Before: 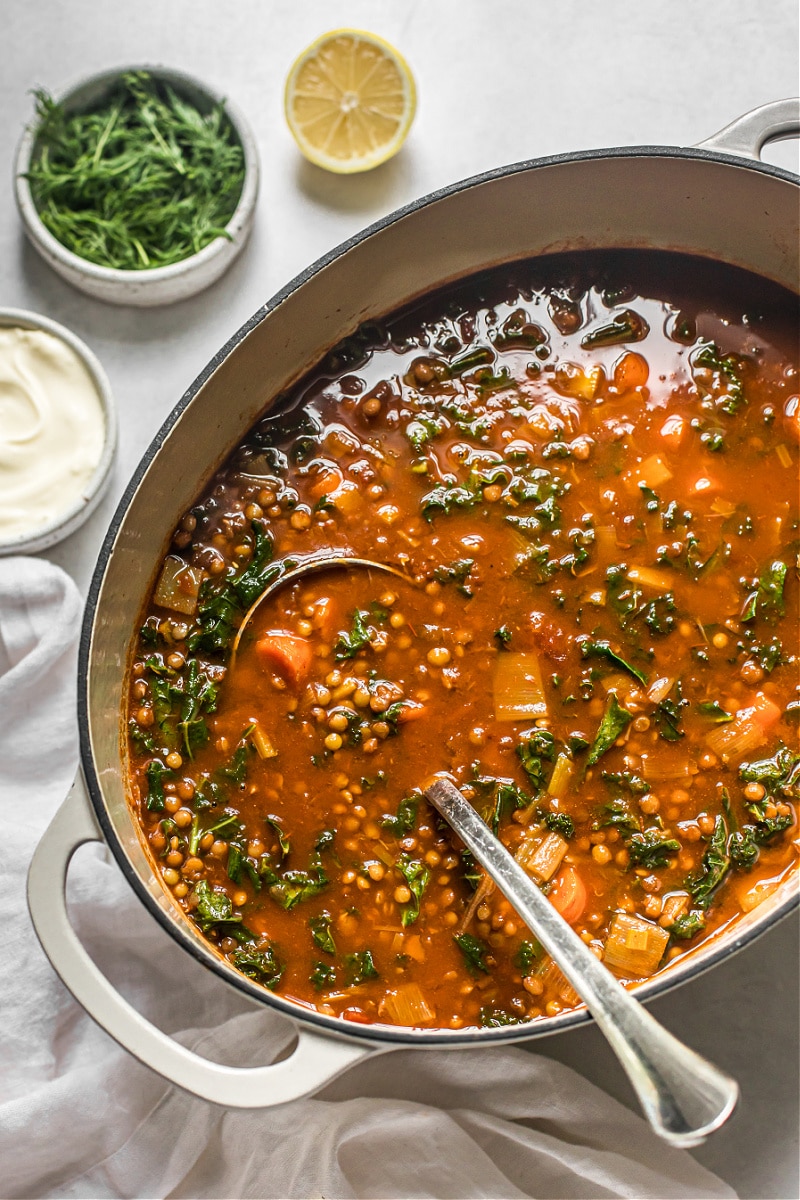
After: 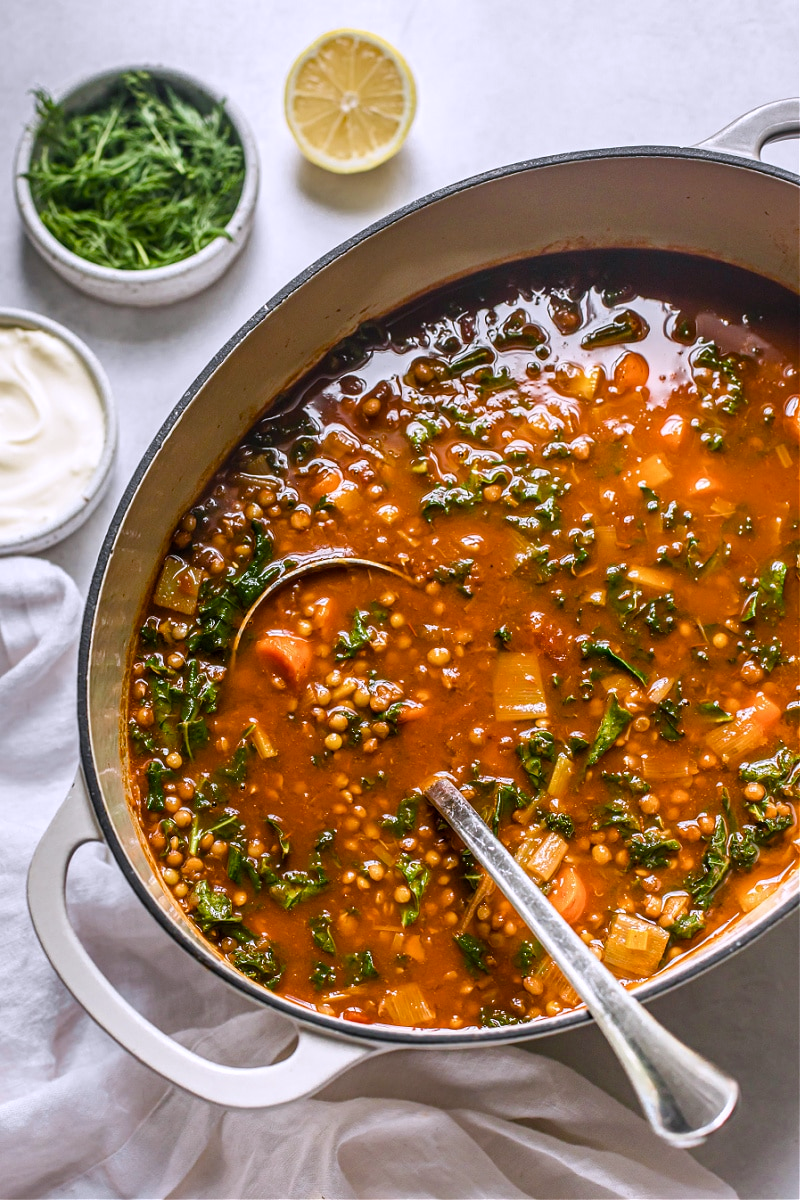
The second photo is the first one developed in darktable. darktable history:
white balance: red 1.004, blue 1.096
color balance rgb: perceptual saturation grading › global saturation 20%, perceptual saturation grading › highlights -25%, perceptual saturation grading › shadows 25%
